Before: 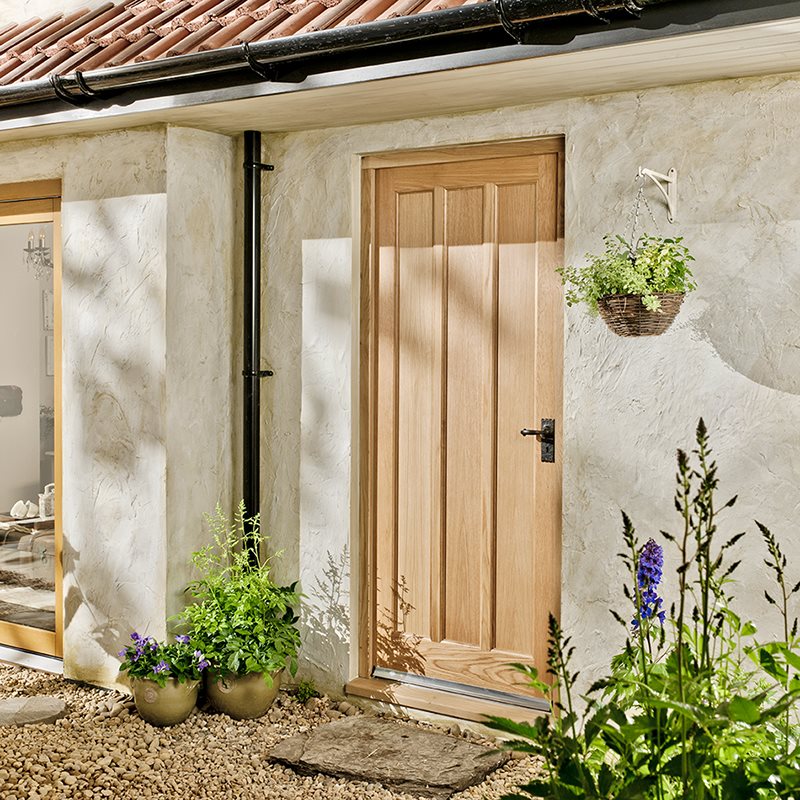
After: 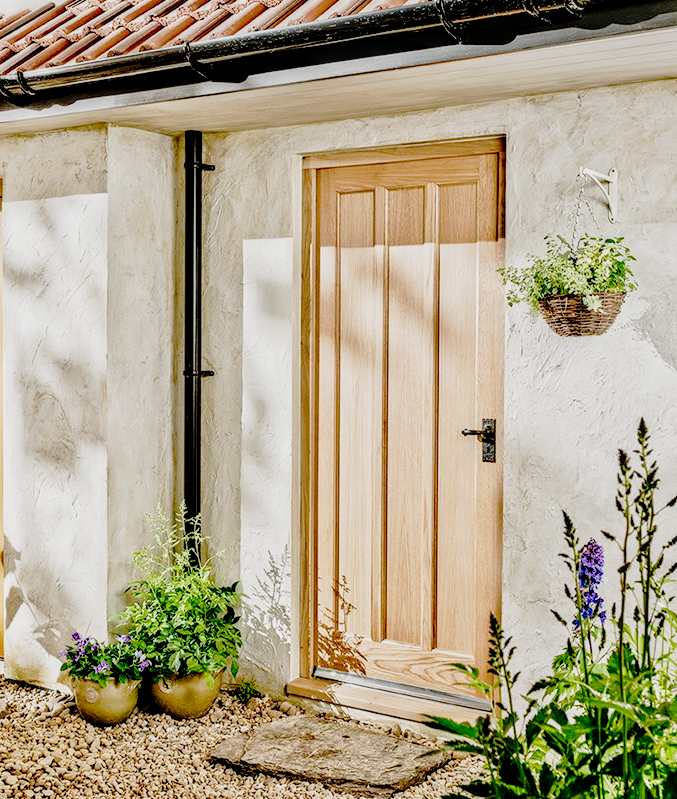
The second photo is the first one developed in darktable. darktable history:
crop: left 7.429%, right 7.866%
tone curve: curves: ch0 [(0.003, 0.015) (0.104, 0.07) (0.236, 0.218) (0.401, 0.443) (0.495, 0.55) (0.65, 0.68) (0.832, 0.858) (1, 0.977)]; ch1 [(0, 0) (0.161, 0.092) (0.35, 0.33) (0.379, 0.401) (0.45, 0.466) (0.489, 0.499) (0.55, 0.56) (0.621, 0.615) (0.718, 0.734) (1, 1)]; ch2 [(0, 0) (0.369, 0.427) (0.44, 0.434) (0.502, 0.501) (0.557, 0.55) (0.586, 0.59) (1, 1)], preserve colors none
exposure: black level correction 0, exposure 0.599 EV, compensate highlight preservation false
filmic rgb: black relative exposure -7.45 EV, white relative exposure 4.82 EV, hardness 3.4, add noise in highlights 0.001, preserve chrominance no, color science v3 (2019), use custom middle-gray values true, contrast in highlights soft
local contrast: highlights 25%, detail 150%
